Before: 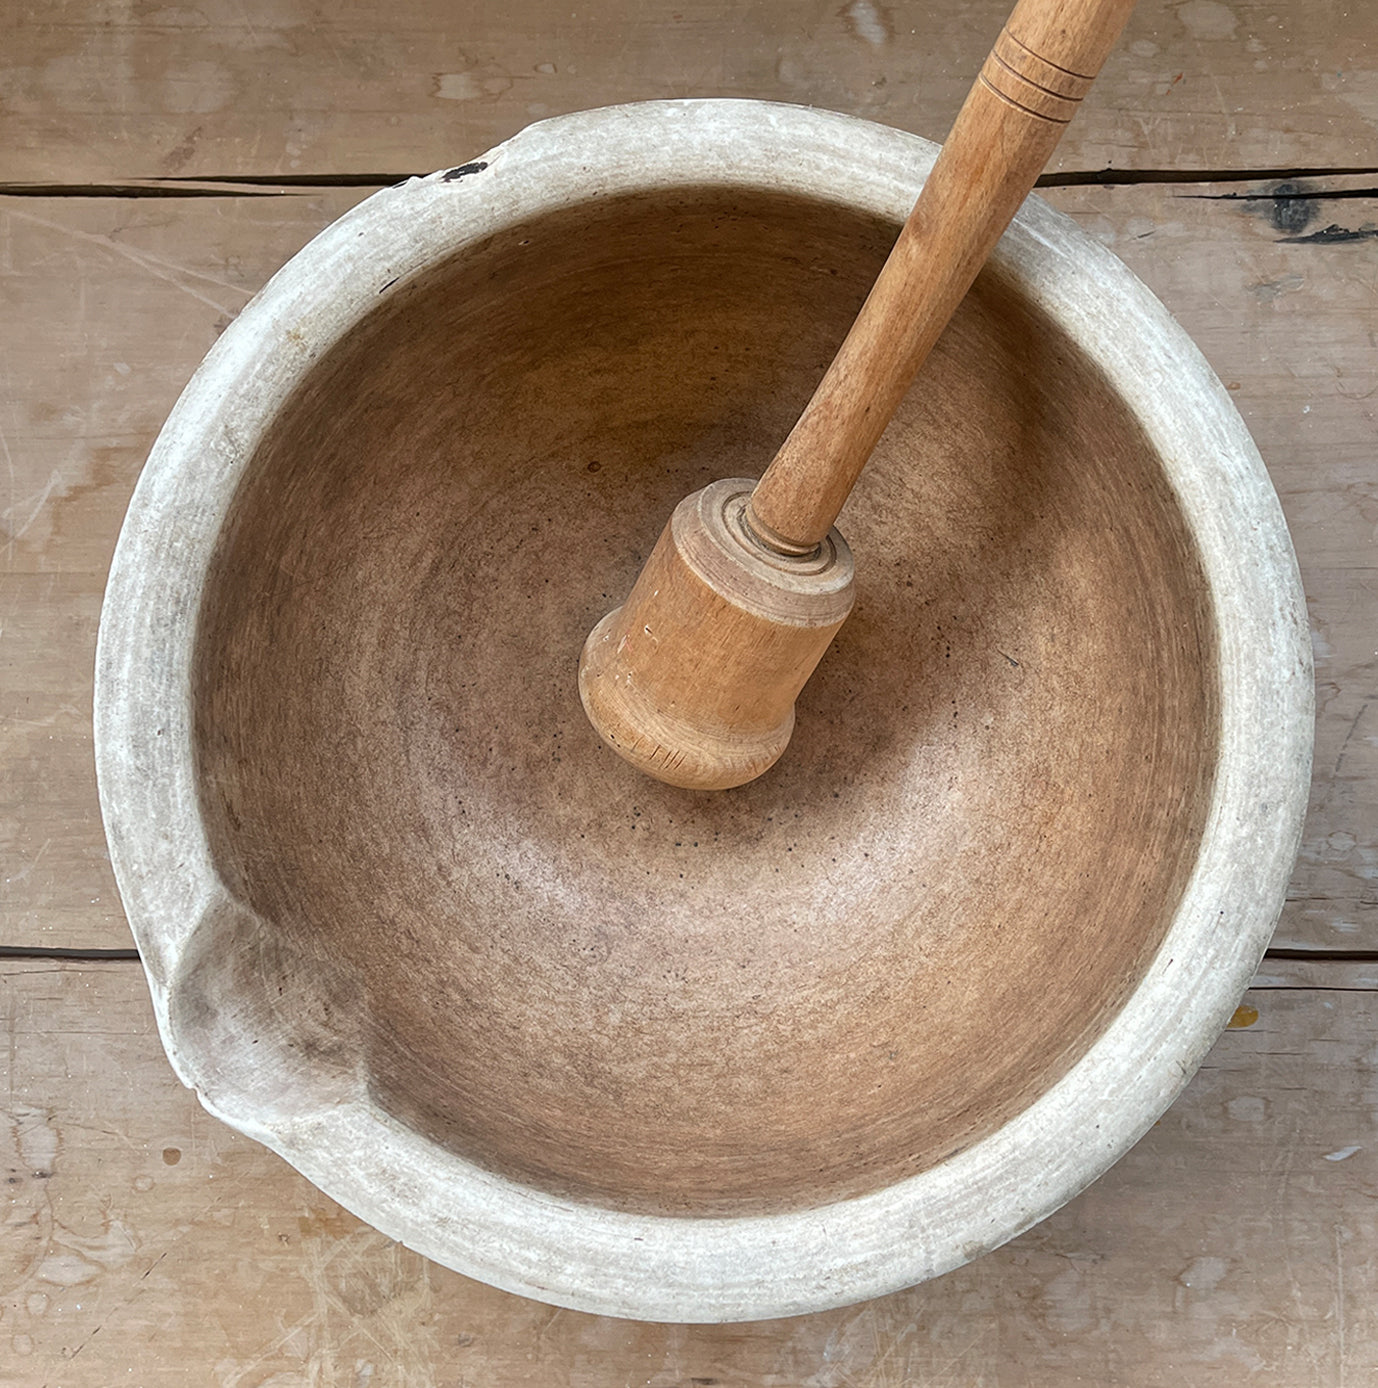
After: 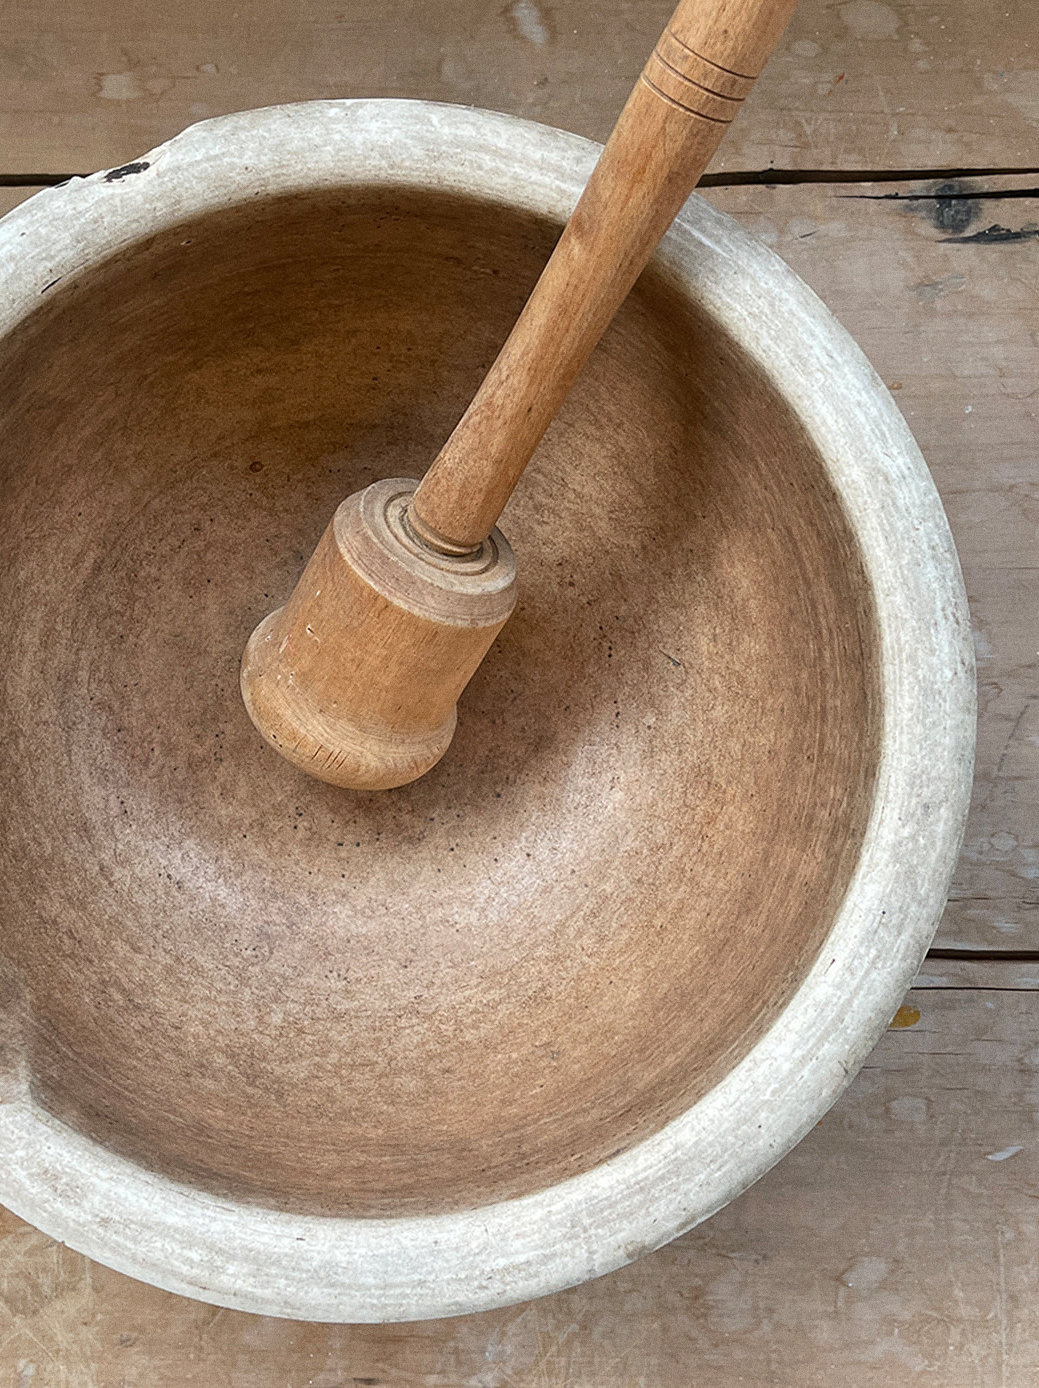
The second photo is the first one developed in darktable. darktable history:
grain: on, module defaults
crop and rotate: left 24.6%
